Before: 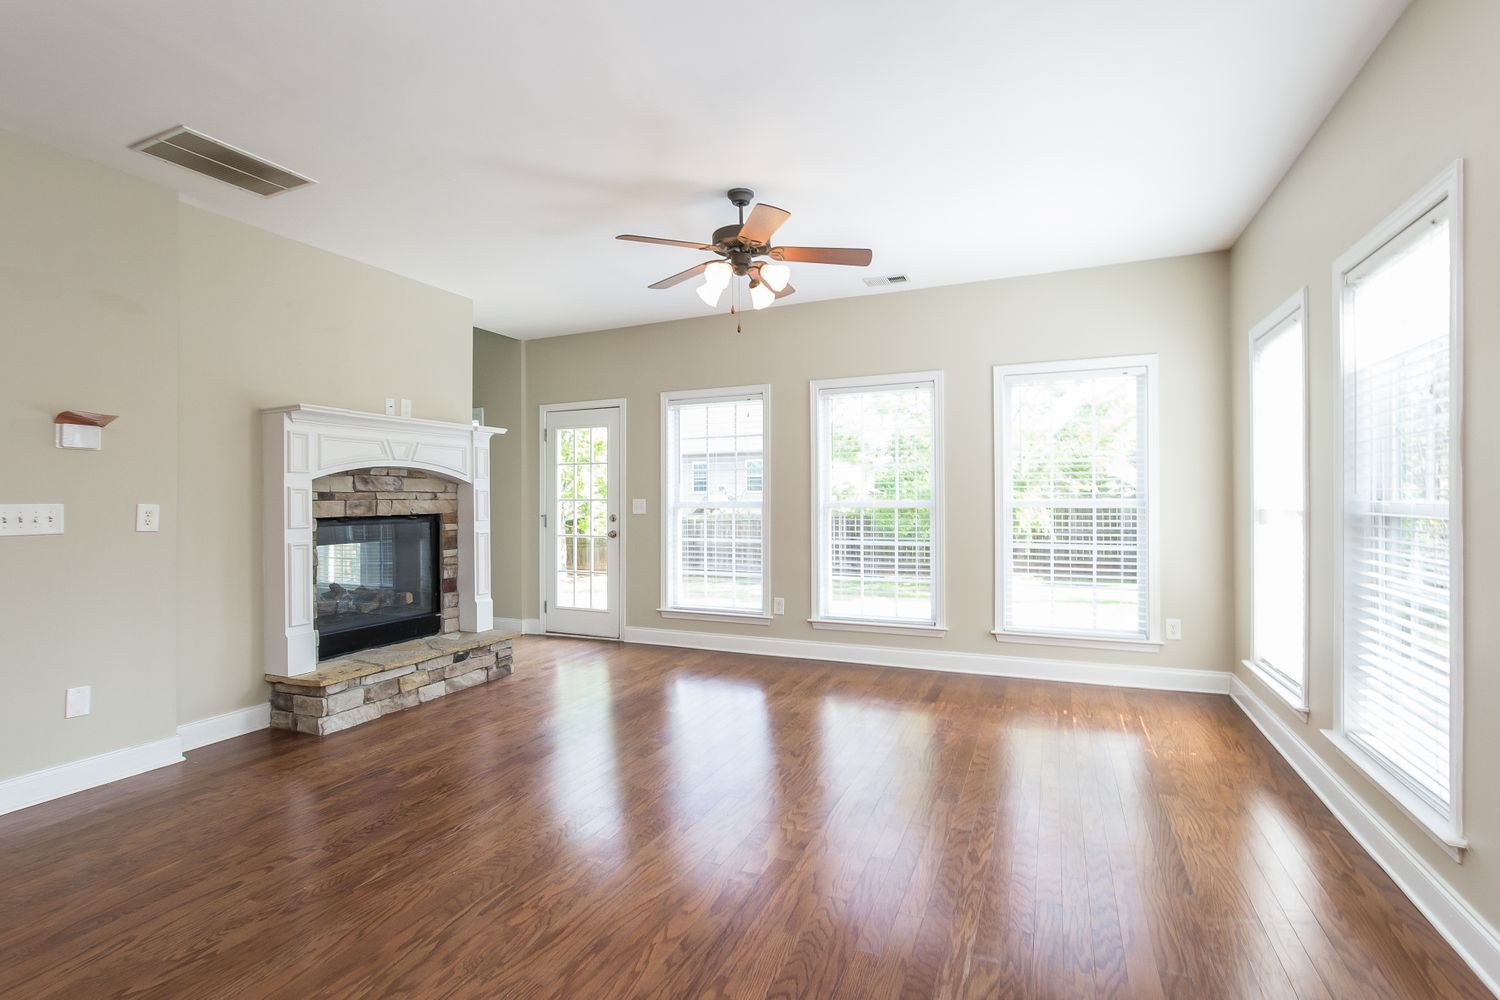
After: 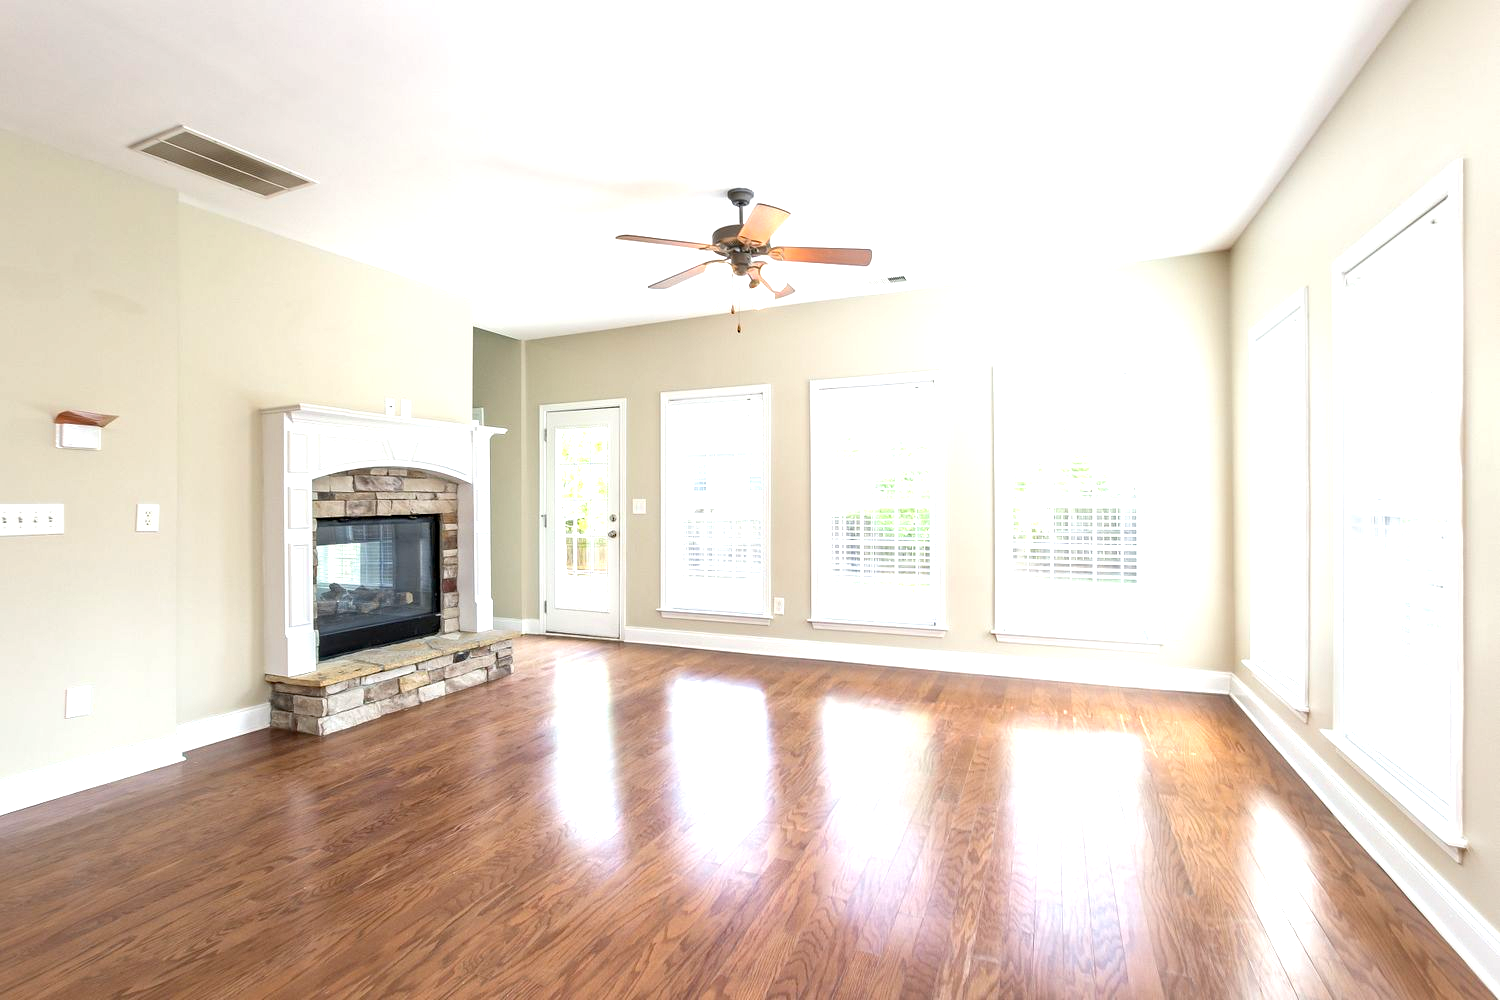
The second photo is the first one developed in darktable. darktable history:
exposure: black level correction 0, exposure 0.889 EV, compensate highlight preservation false
haze removal: compatibility mode true, adaptive false
